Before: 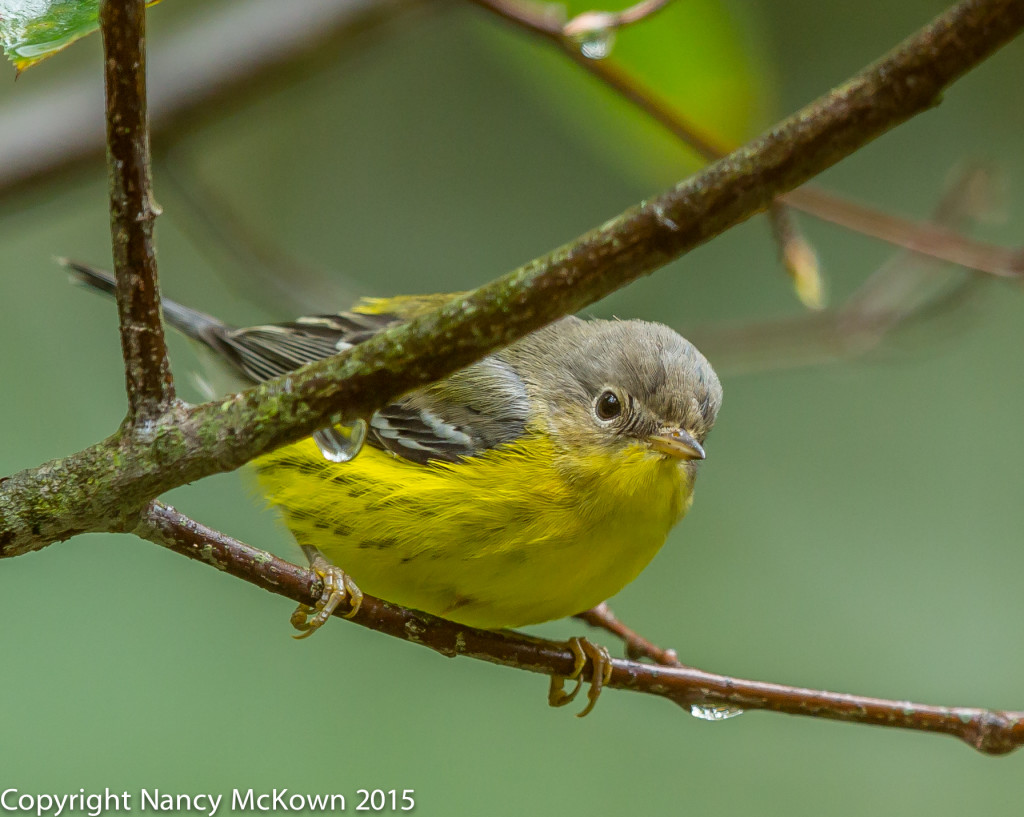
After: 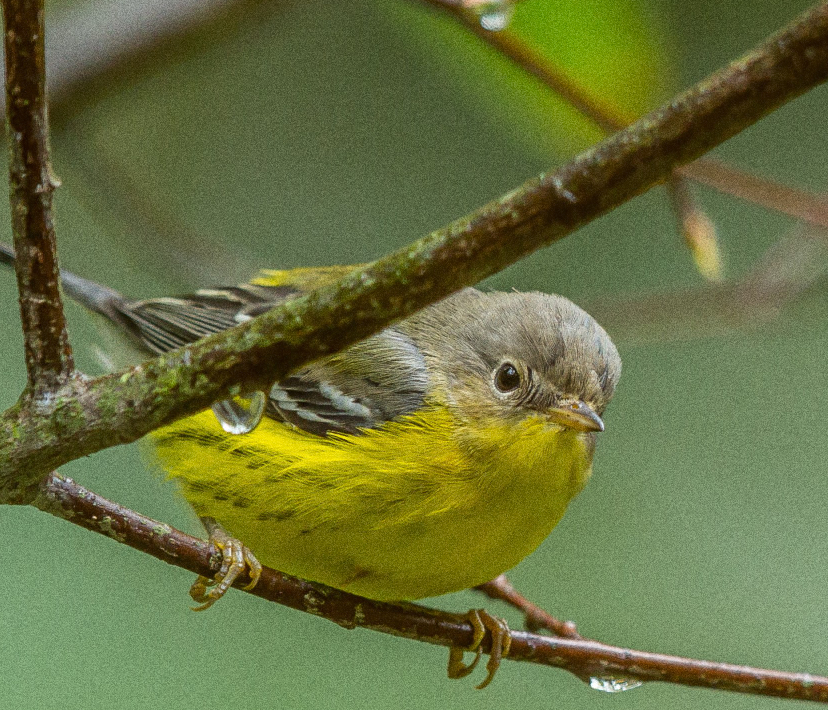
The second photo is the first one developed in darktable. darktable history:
crop: left 9.929%, top 3.475%, right 9.188%, bottom 9.529%
grain: coarseness 0.09 ISO, strength 40%
